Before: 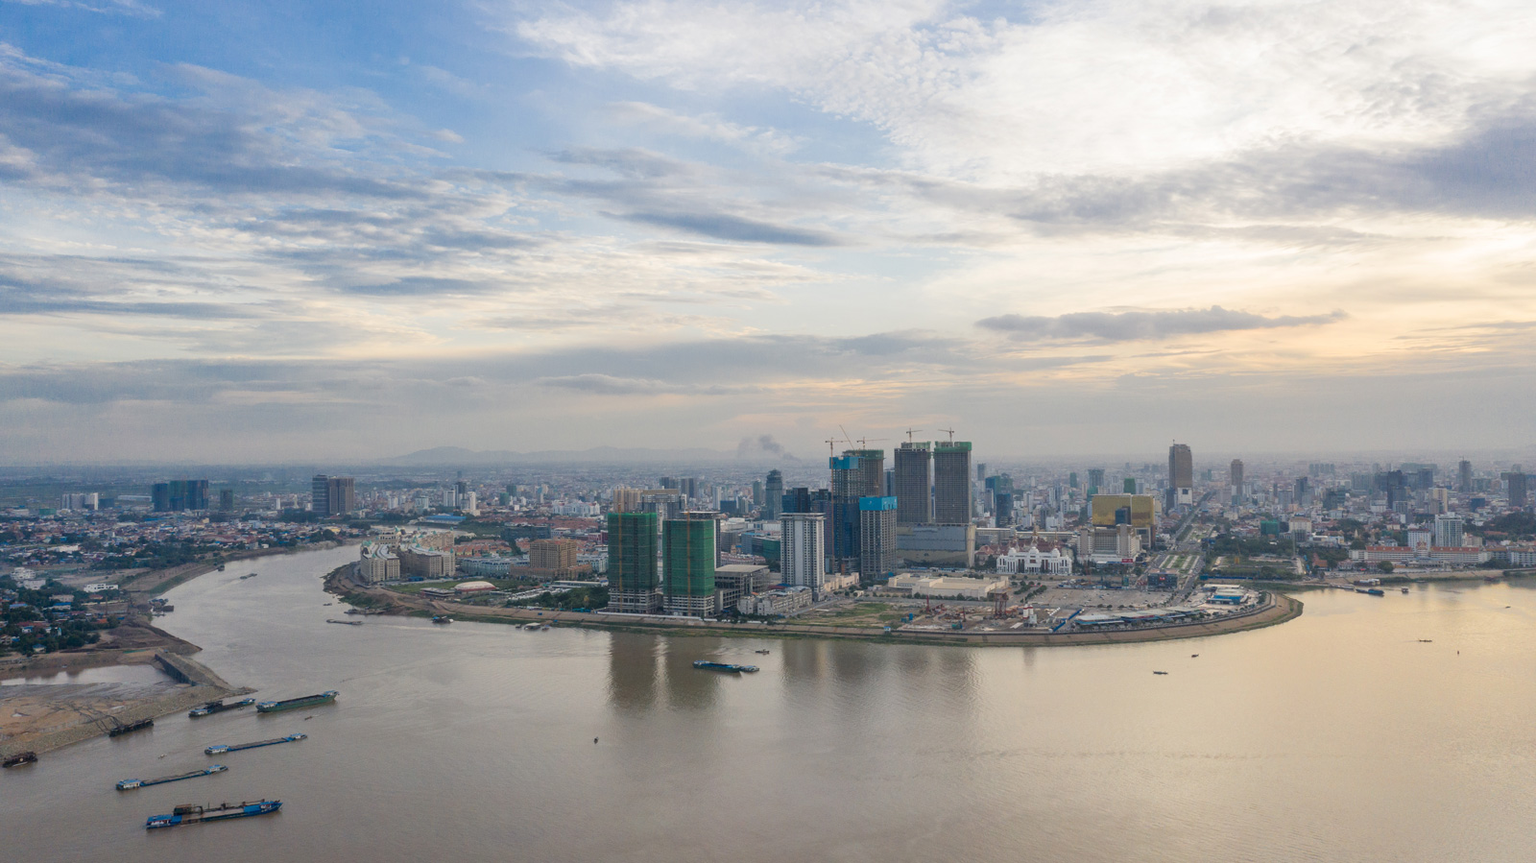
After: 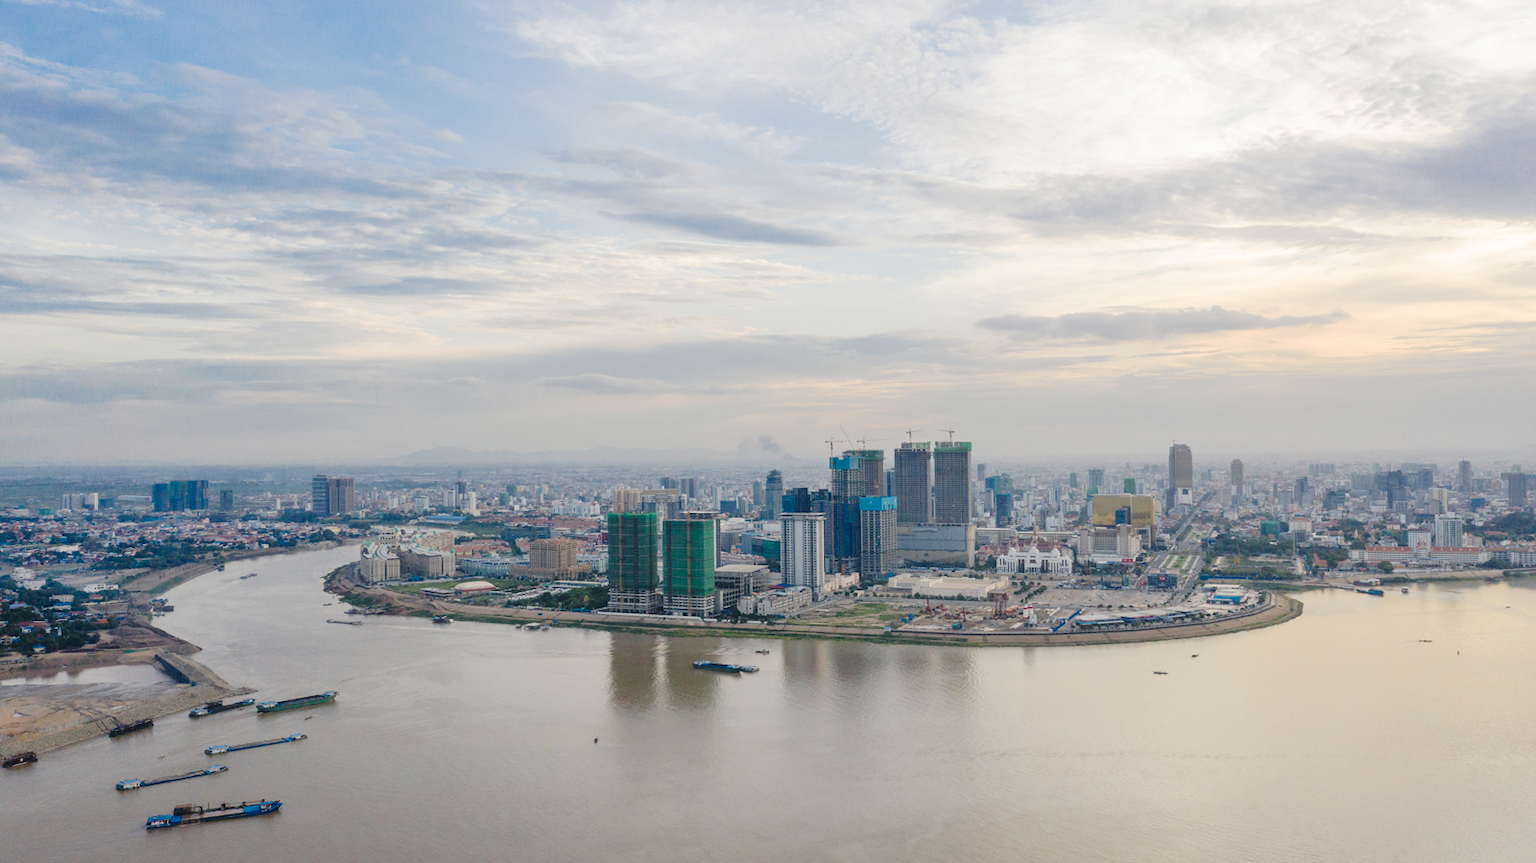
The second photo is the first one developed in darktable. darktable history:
tone curve: curves: ch0 [(0, 0) (0.003, 0.064) (0.011, 0.065) (0.025, 0.061) (0.044, 0.068) (0.069, 0.083) (0.1, 0.102) (0.136, 0.126) (0.177, 0.172) (0.224, 0.225) (0.277, 0.306) (0.335, 0.397) (0.399, 0.483) (0.468, 0.56) (0.543, 0.634) (0.623, 0.708) (0.709, 0.77) (0.801, 0.832) (0.898, 0.899) (1, 1)], preserve colors none
